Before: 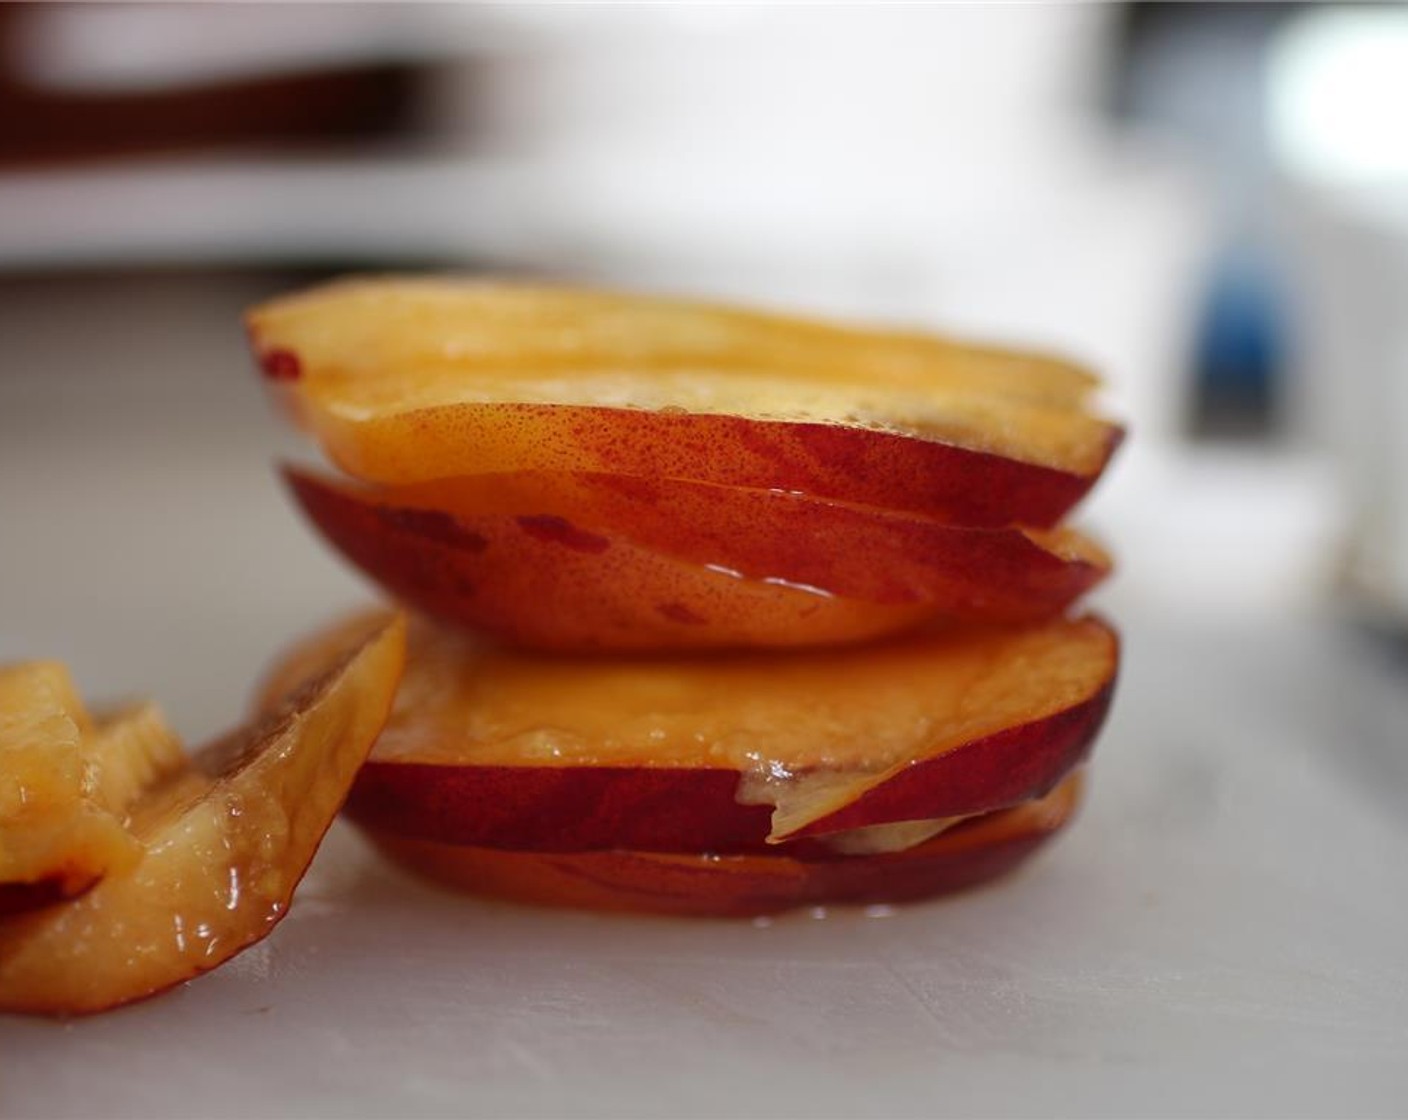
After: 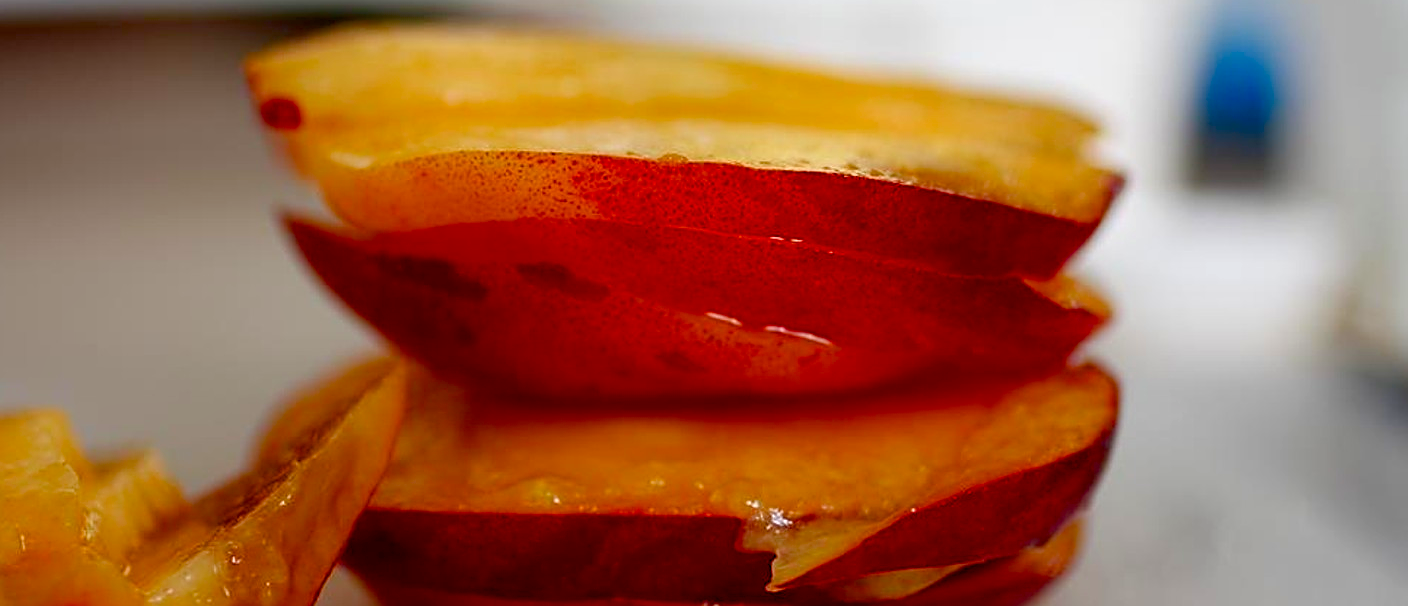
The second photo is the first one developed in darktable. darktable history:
crop and rotate: top 22.573%, bottom 23.308%
base curve: preserve colors none
color balance rgb: global offset › luminance -0.504%, linear chroma grading › shadows -9.343%, linear chroma grading › global chroma 20.263%, perceptual saturation grading › global saturation 20%, perceptual saturation grading › highlights -49.243%, perceptual saturation grading › shadows 24.993%
contrast brightness saturation: brightness -0.017, saturation 0.352
tone equalizer: on, module defaults
sharpen: on, module defaults
